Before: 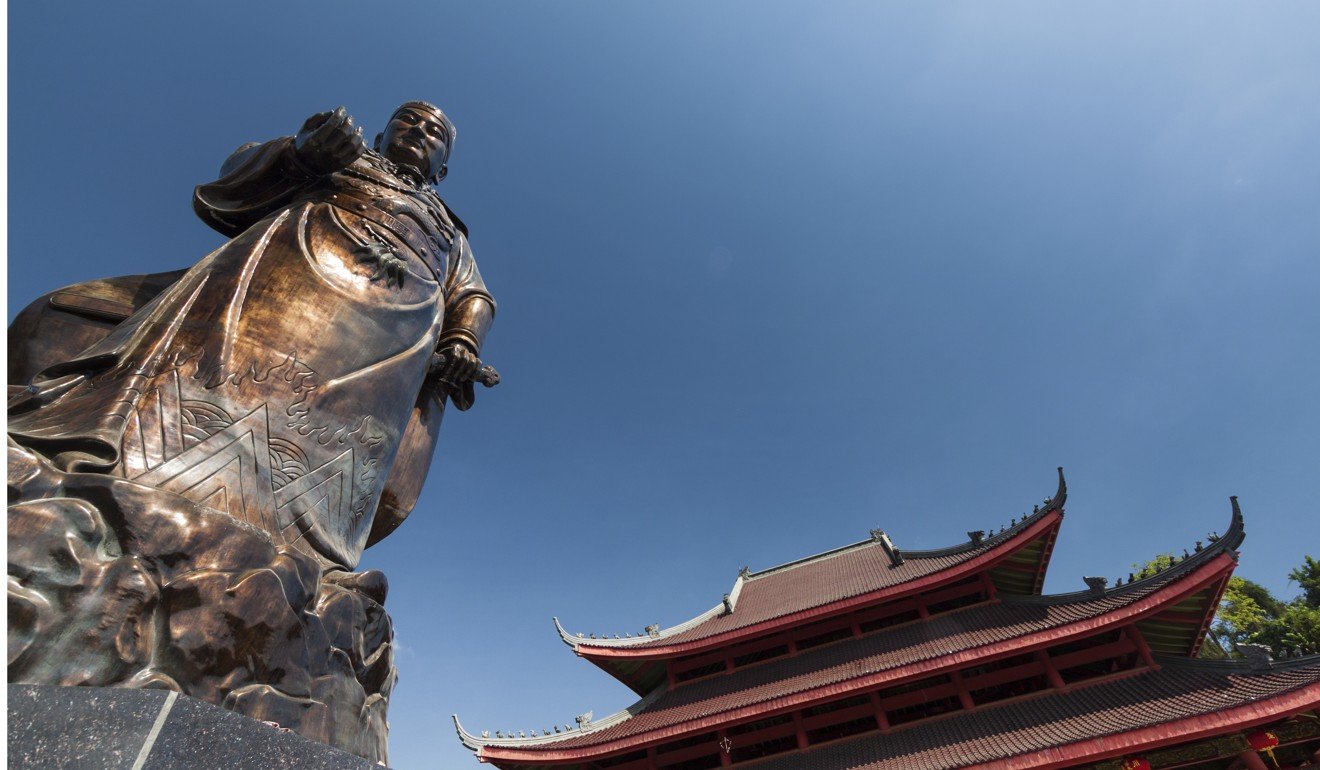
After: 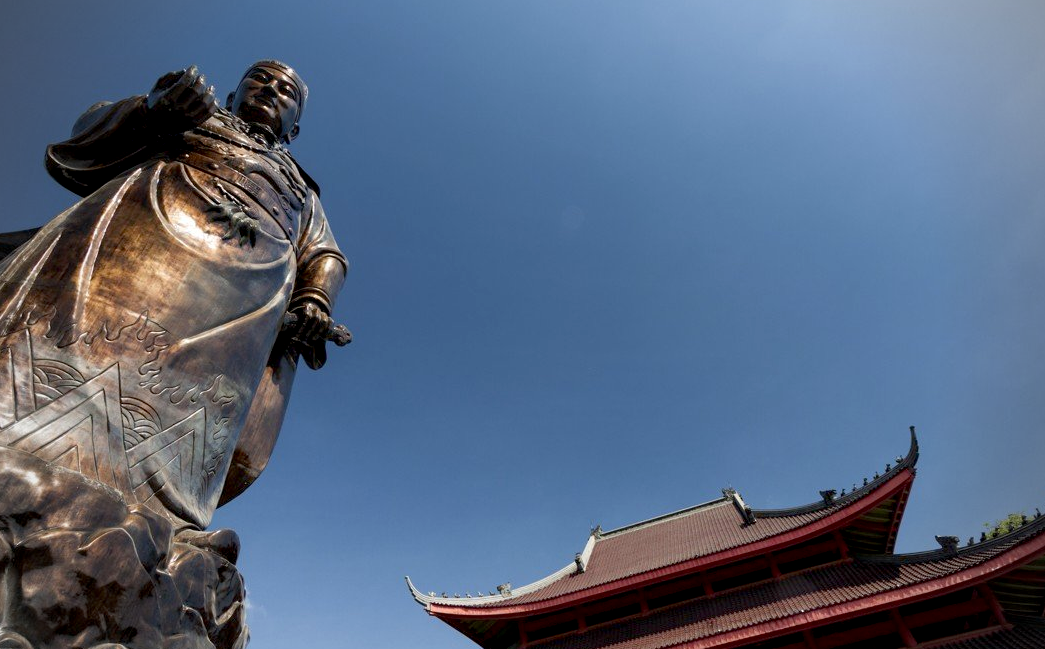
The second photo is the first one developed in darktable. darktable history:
crop: left 11.225%, top 5.381%, right 9.565%, bottom 10.314%
exposure: black level correction 0.009, exposure 0.014 EV, compensate highlight preservation false
vignetting: on, module defaults
